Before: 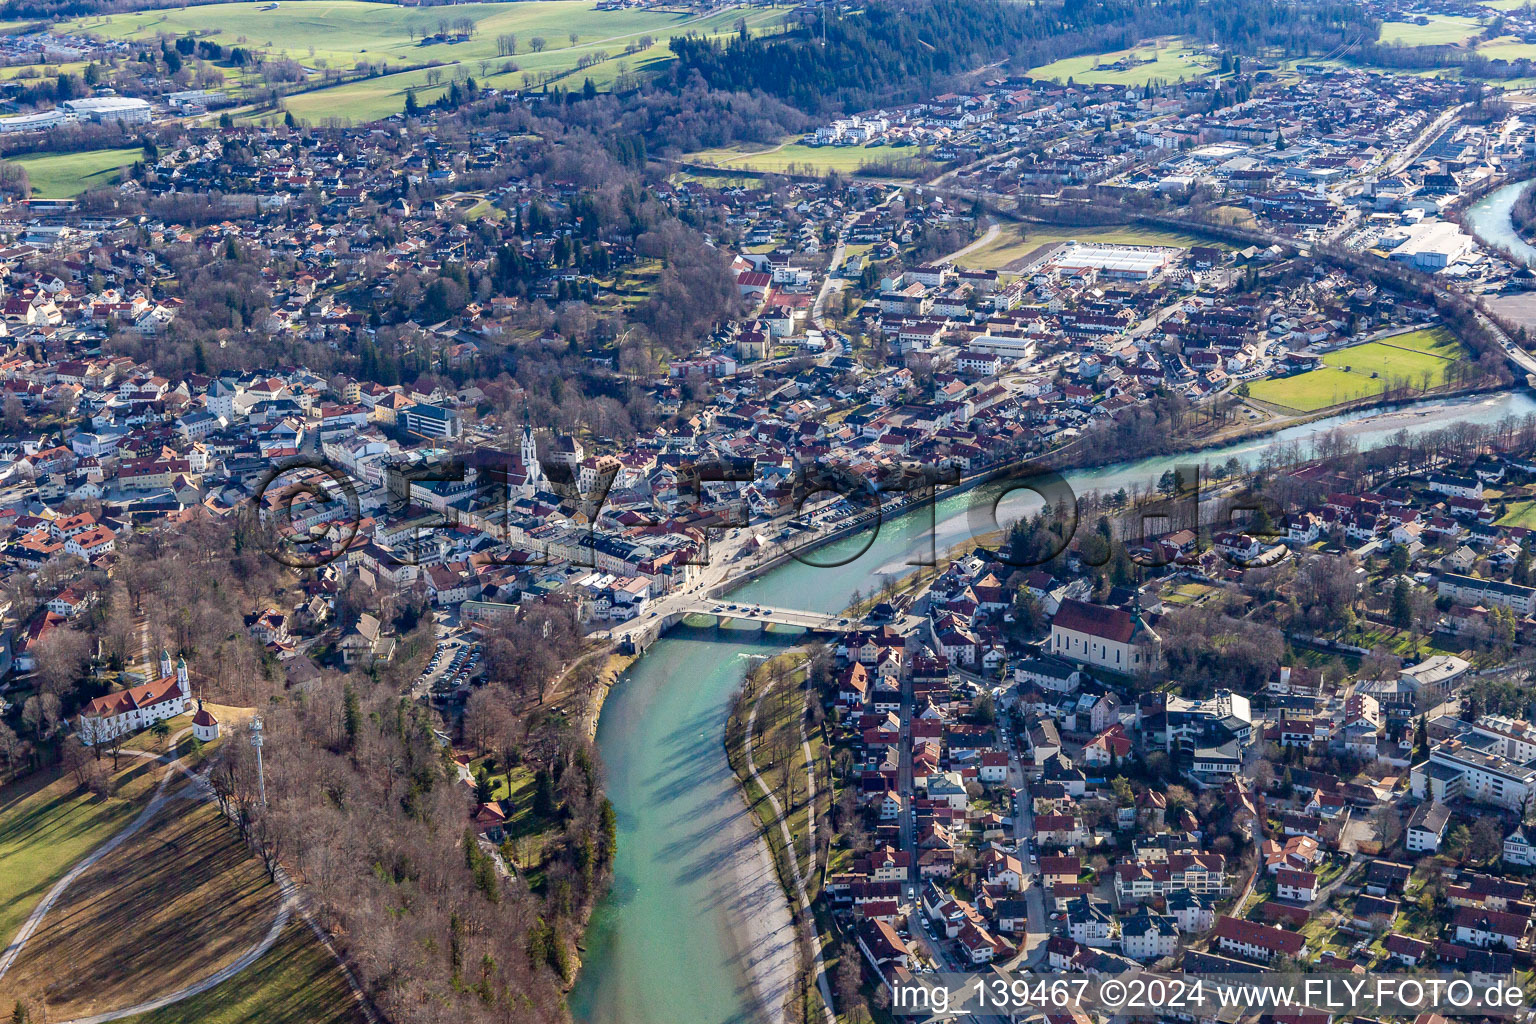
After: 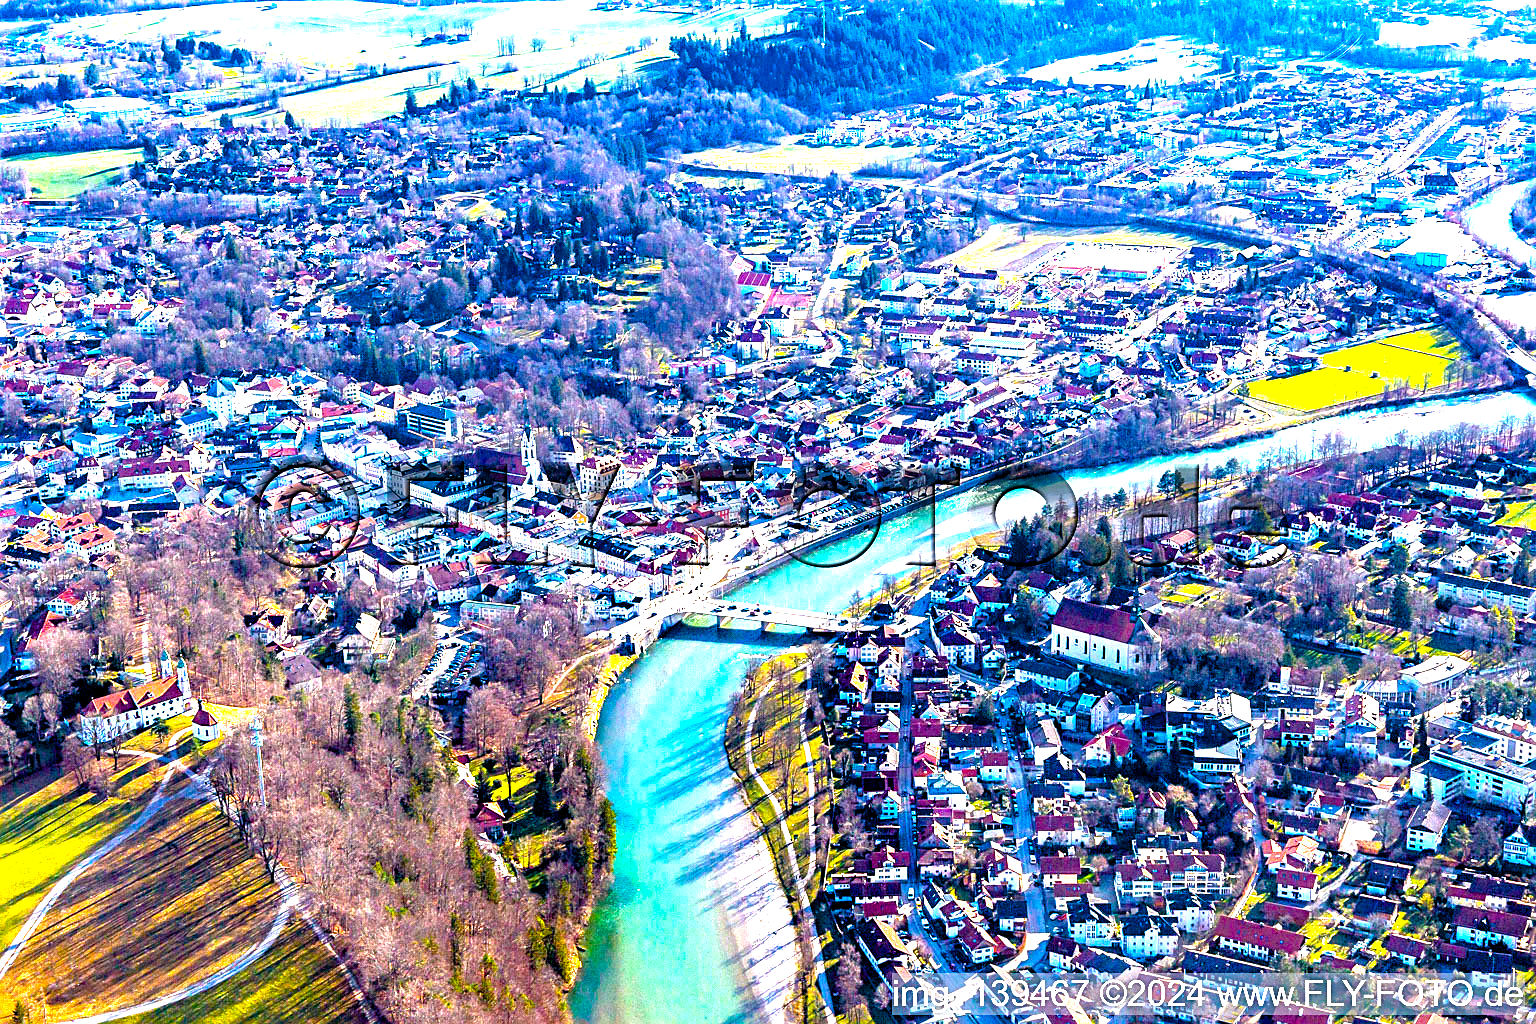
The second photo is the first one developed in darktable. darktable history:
color balance rgb: global offset › luminance -0.379%, shadows fall-off 299.578%, white fulcrum 1.99 EV, highlights fall-off 299.844%, linear chroma grading › global chroma 8.831%, perceptual saturation grading › global saturation 20%, perceptual saturation grading › highlights -25.111%, perceptual saturation grading › shadows 49.57%, perceptual brilliance grading › global brilliance 34.925%, perceptual brilliance grading › highlights 50.725%, perceptual brilliance grading › mid-tones 59.113%, perceptual brilliance grading › shadows 34.163%, mask middle-gray fulcrum 99.351%, global vibrance 25.458%, contrast gray fulcrum 38.235%
color correction: highlights a* -0.827, highlights b* -9.19
sharpen: on, module defaults
